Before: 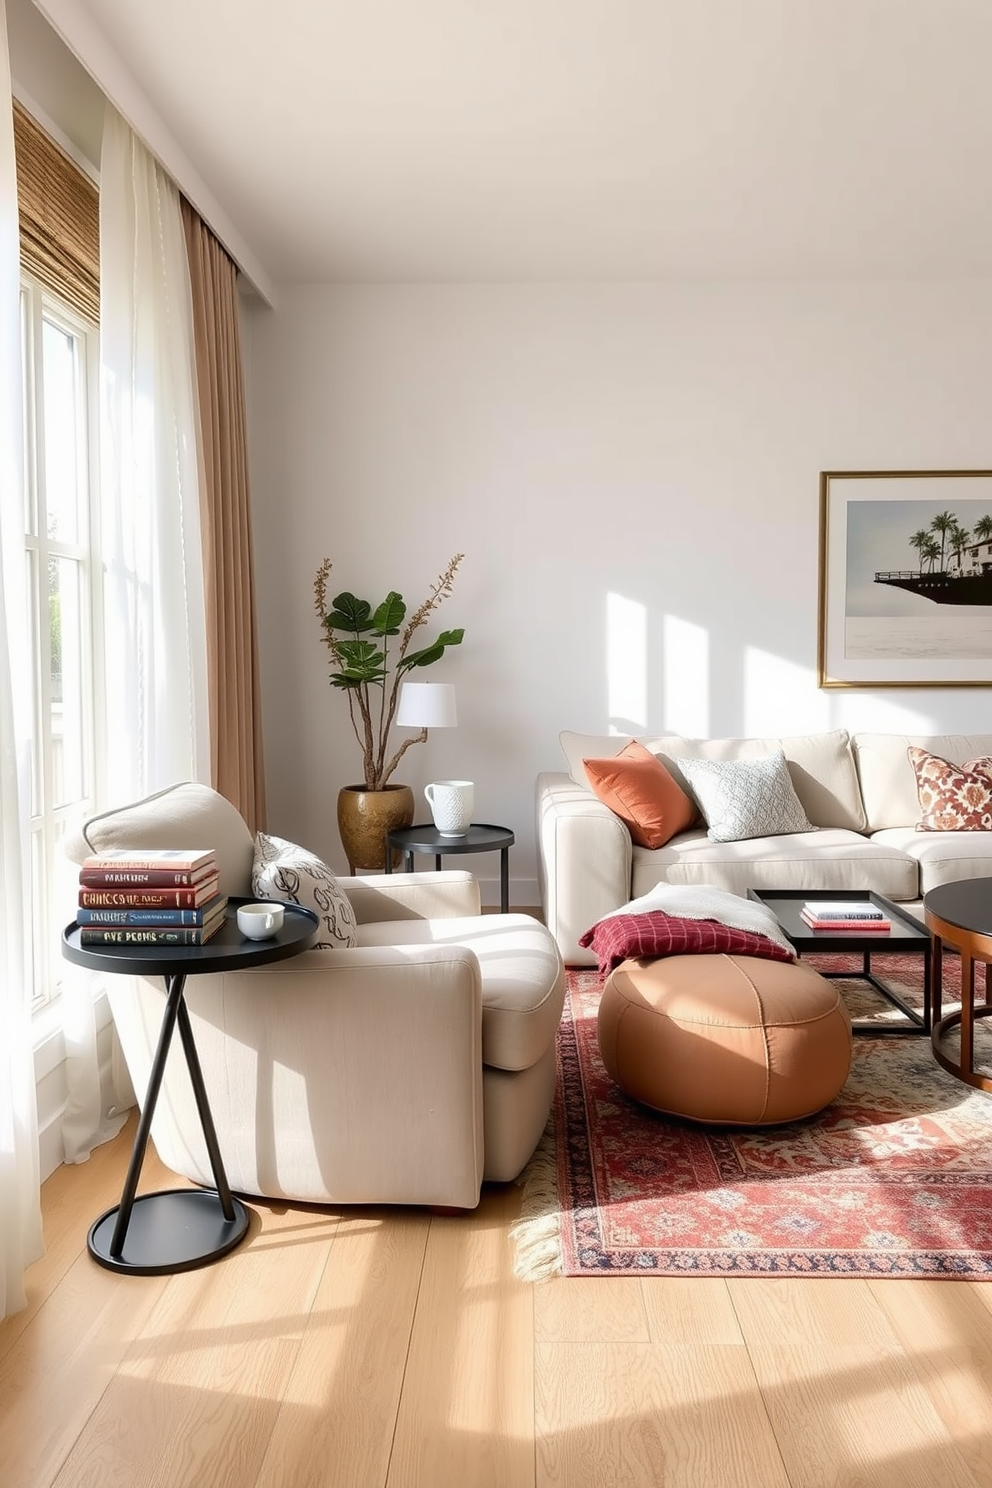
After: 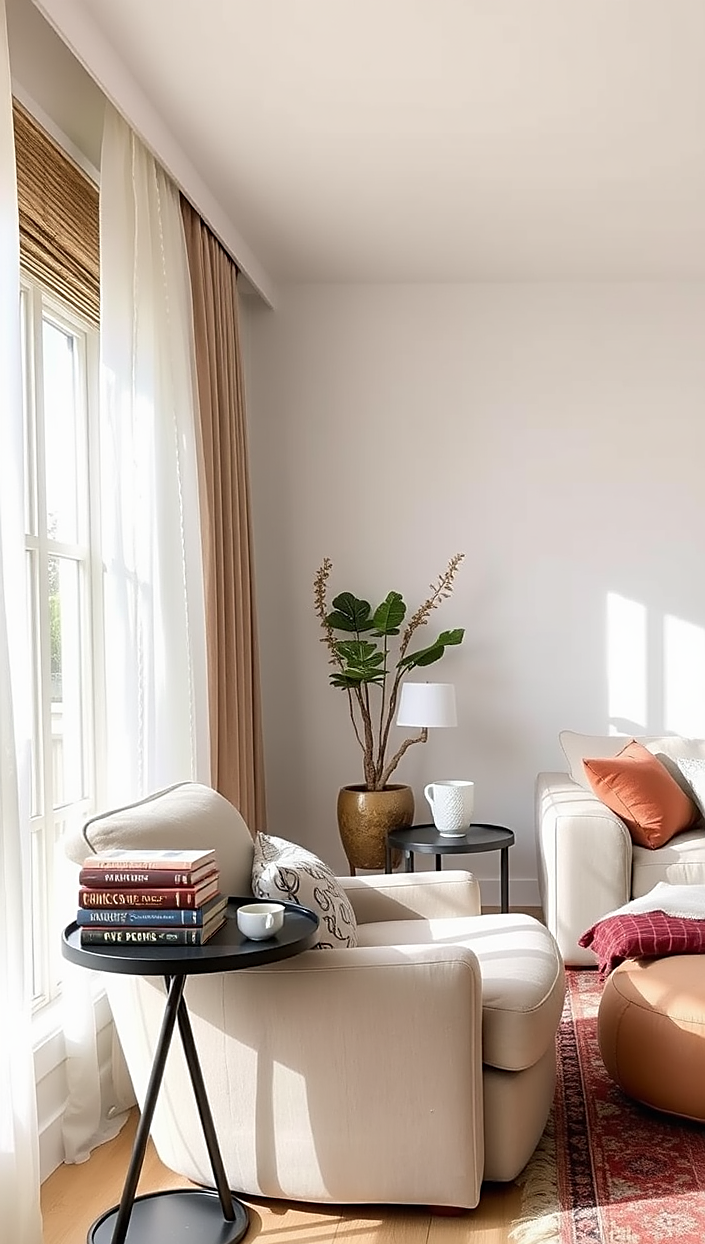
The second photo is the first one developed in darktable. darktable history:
sharpen: on, module defaults
crop: right 28.913%, bottom 16.341%
